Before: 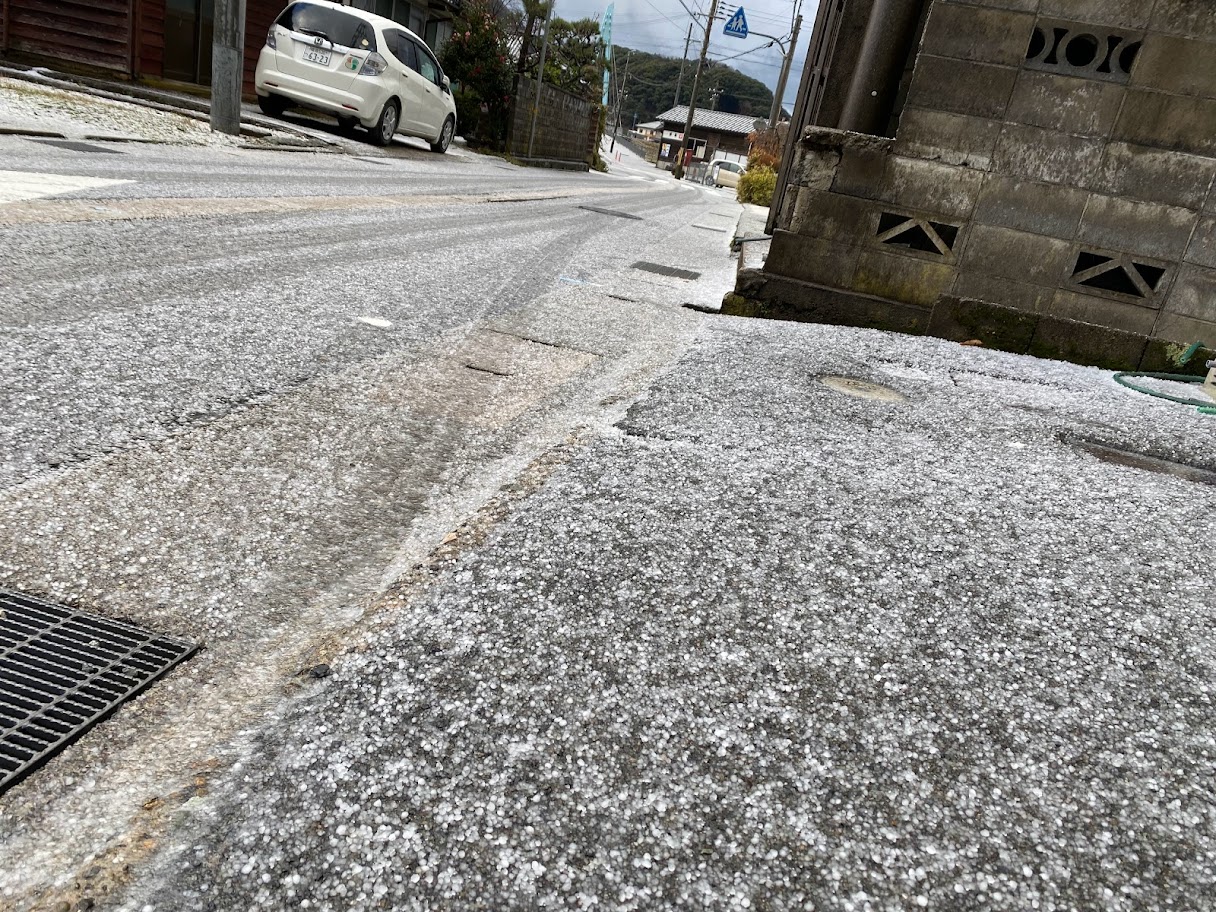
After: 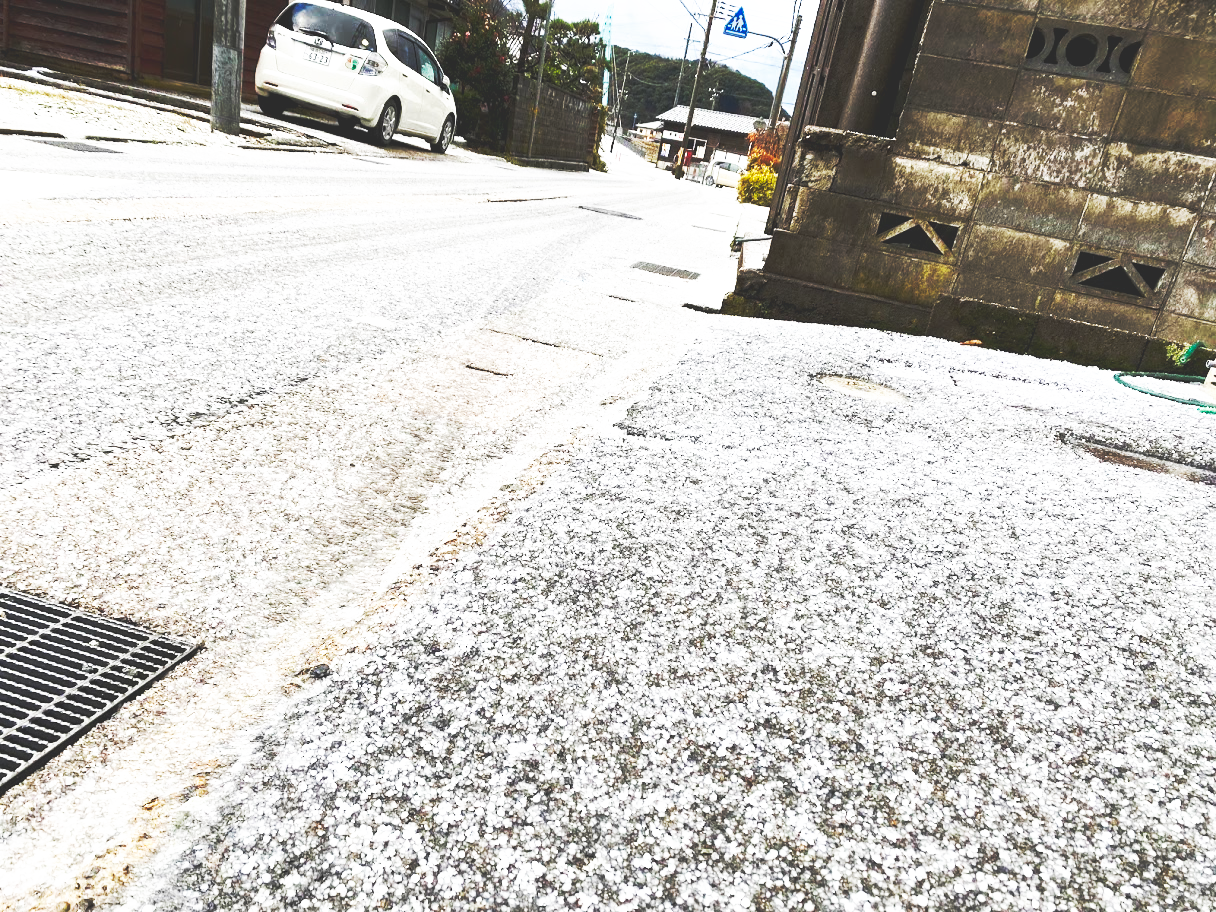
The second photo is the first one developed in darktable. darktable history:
base curve: curves: ch0 [(0, 0.015) (0.085, 0.116) (0.134, 0.298) (0.19, 0.545) (0.296, 0.764) (0.599, 0.982) (1, 1)], preserve colors none
tone curve: curves: ch0 [(0, 0.042) (0.129, 0.18) (0.501, 0.497) (1, 1)], color space Lab, linked channels, preserve colors none
exposure: black level correction 0.001, exposure 0.298 EV, compensate highlight preservation false
